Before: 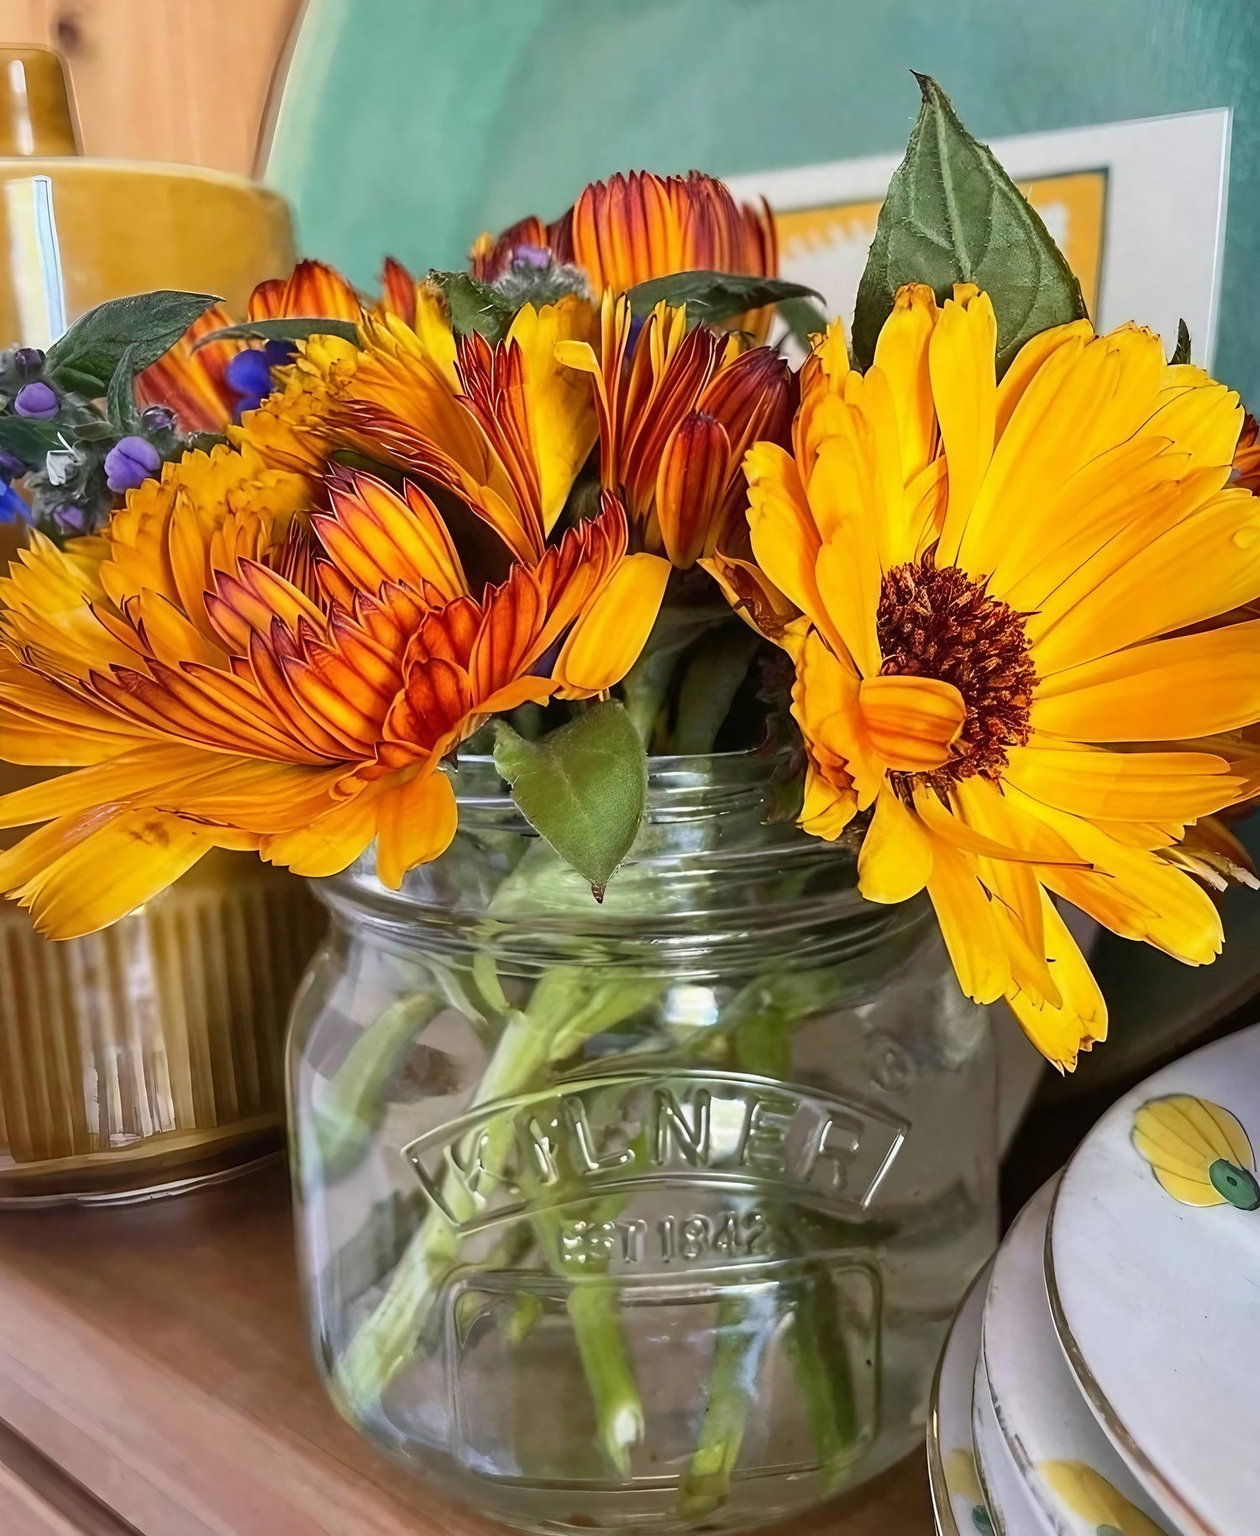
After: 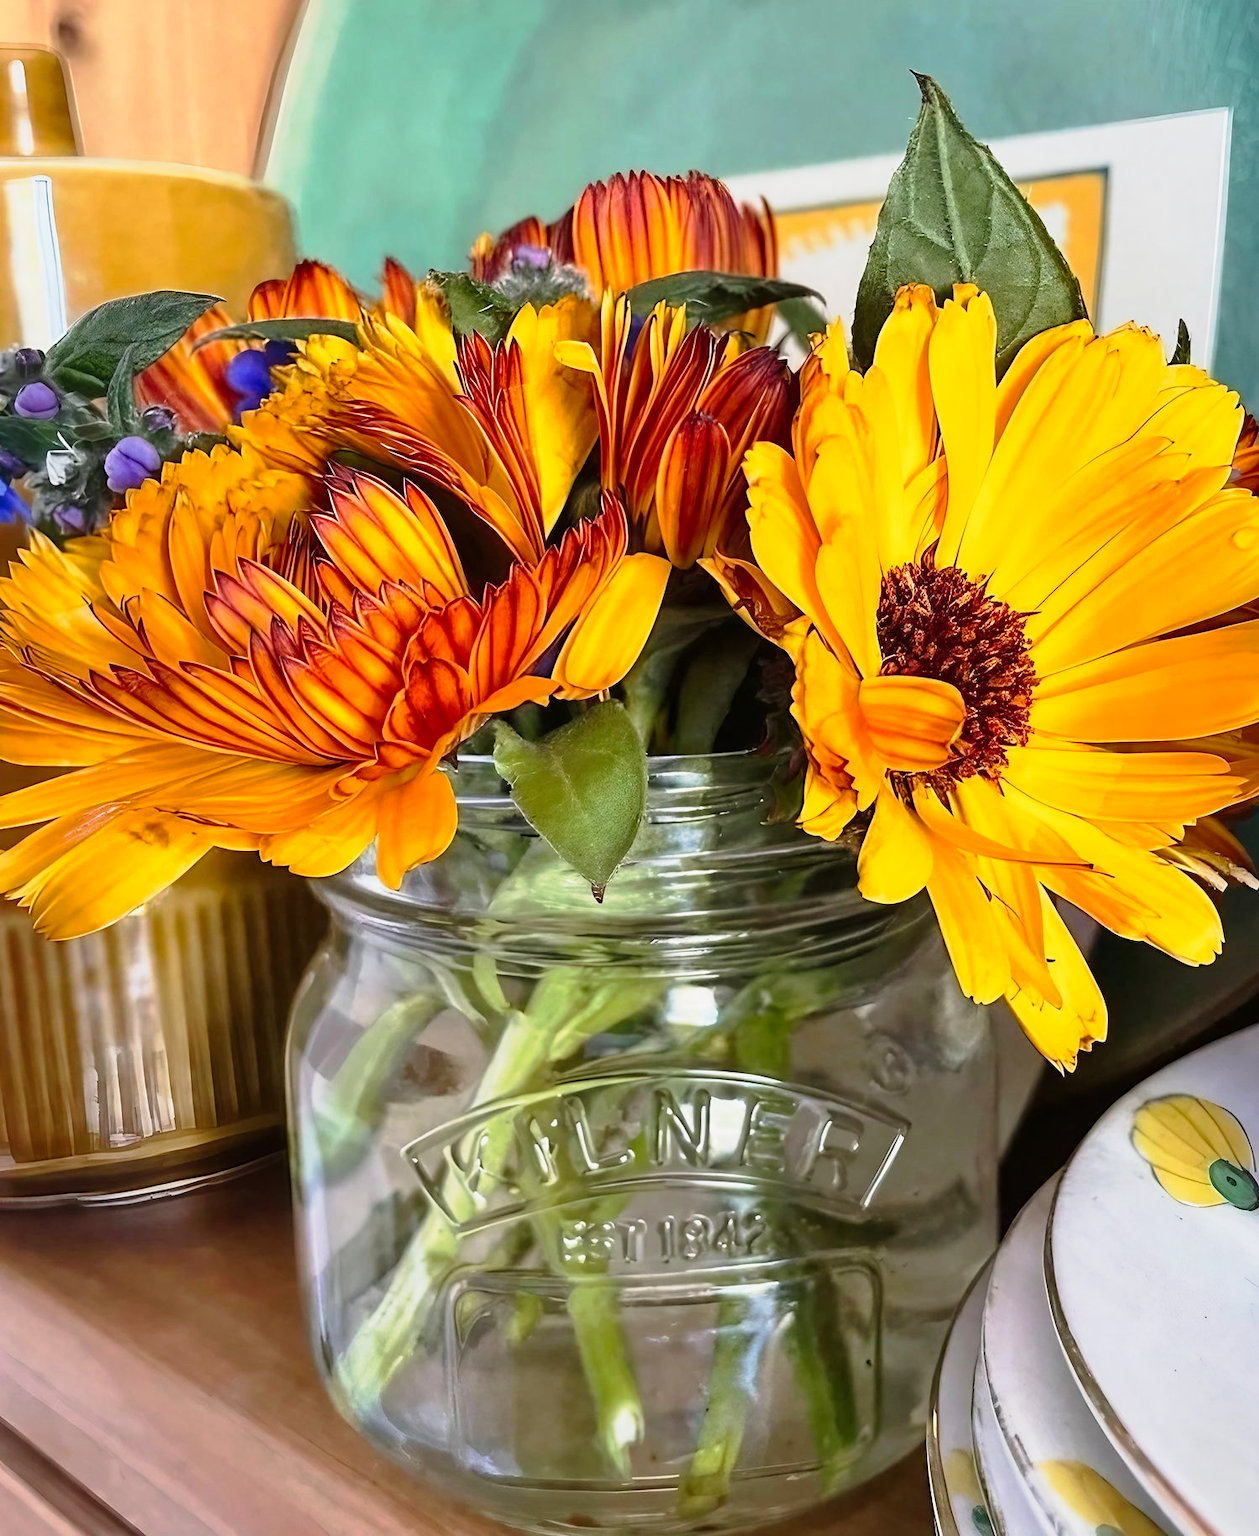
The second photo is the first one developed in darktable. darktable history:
tone curve: curves: ch0 [(0, 0) (0.105, 0.08) (0.195, 0.18) (0.283, 0.288) (0.384, 0.419) (0.485, 0.531) (0.638, 0.69) (0.795, 0.879) (1, 0.977)]; ch1 [(0, 0) (0.161, 0.092) (0.35, 0.33) (0.379, 0.401) (0.456, 0.469) (0.498, 0.503) (0.531, 0.537) (0.596, 0.621) (0.635, 0.655) (1, 1)]; ch2 [(0, 0) (0.371, 0.362) (0.437, 0.437) (0.483, 0.484) (0.53, 0.515) (0.56, 0.58) (0.622, 0.606) (1, 1)], preserve colors none
